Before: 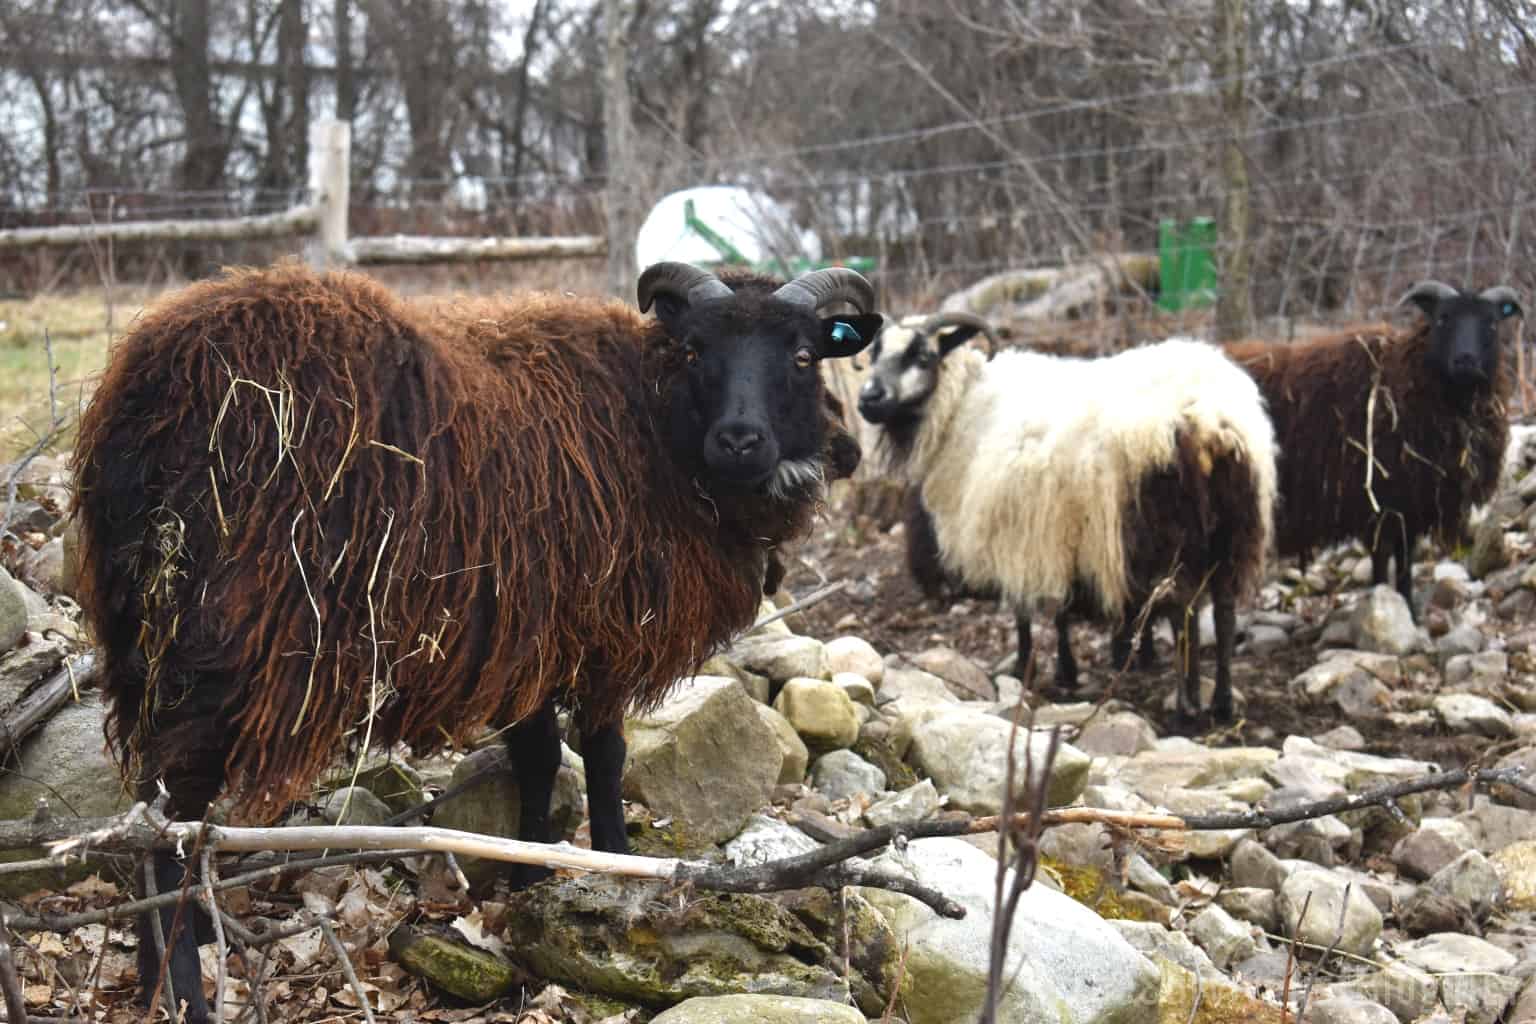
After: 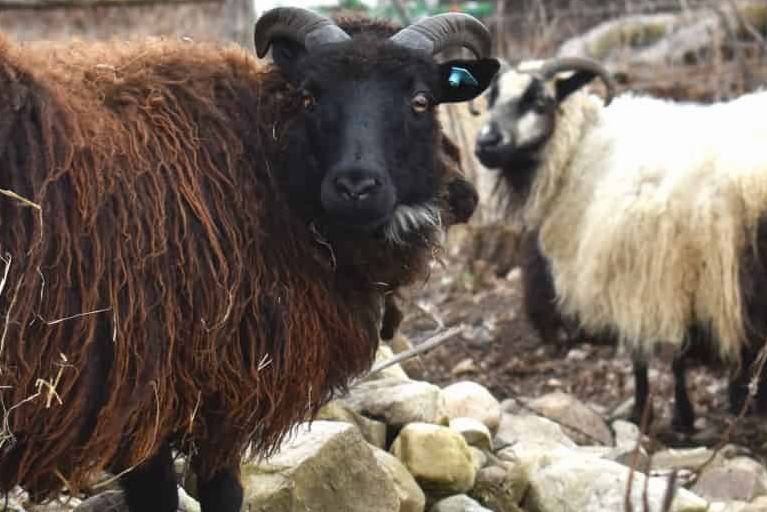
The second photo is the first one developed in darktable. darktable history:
exposure: exposure -0.021 EV, compensate highlight preservation false
crop: left 25%, top 25%, right 25%, bottom 25%
